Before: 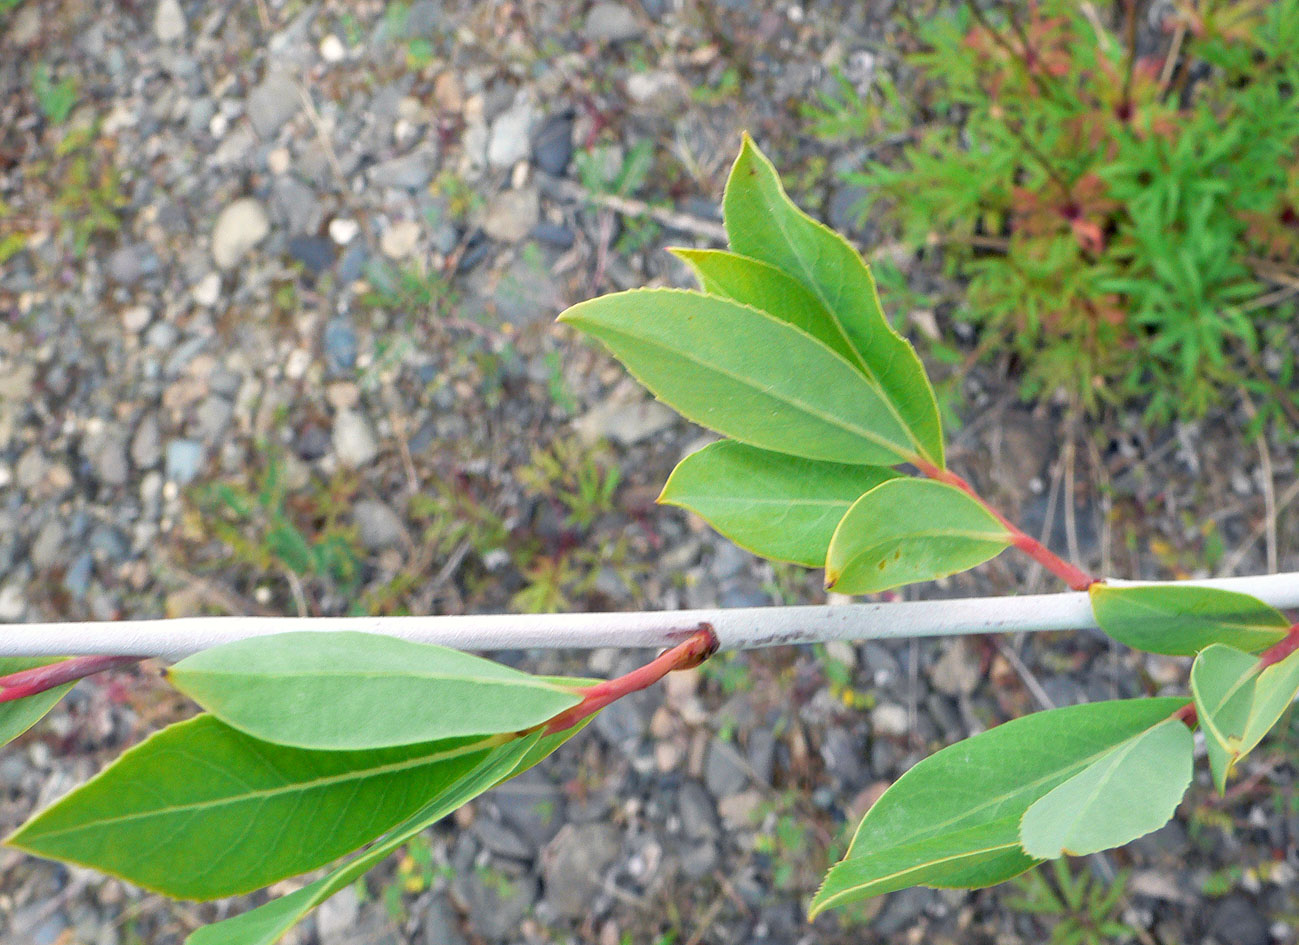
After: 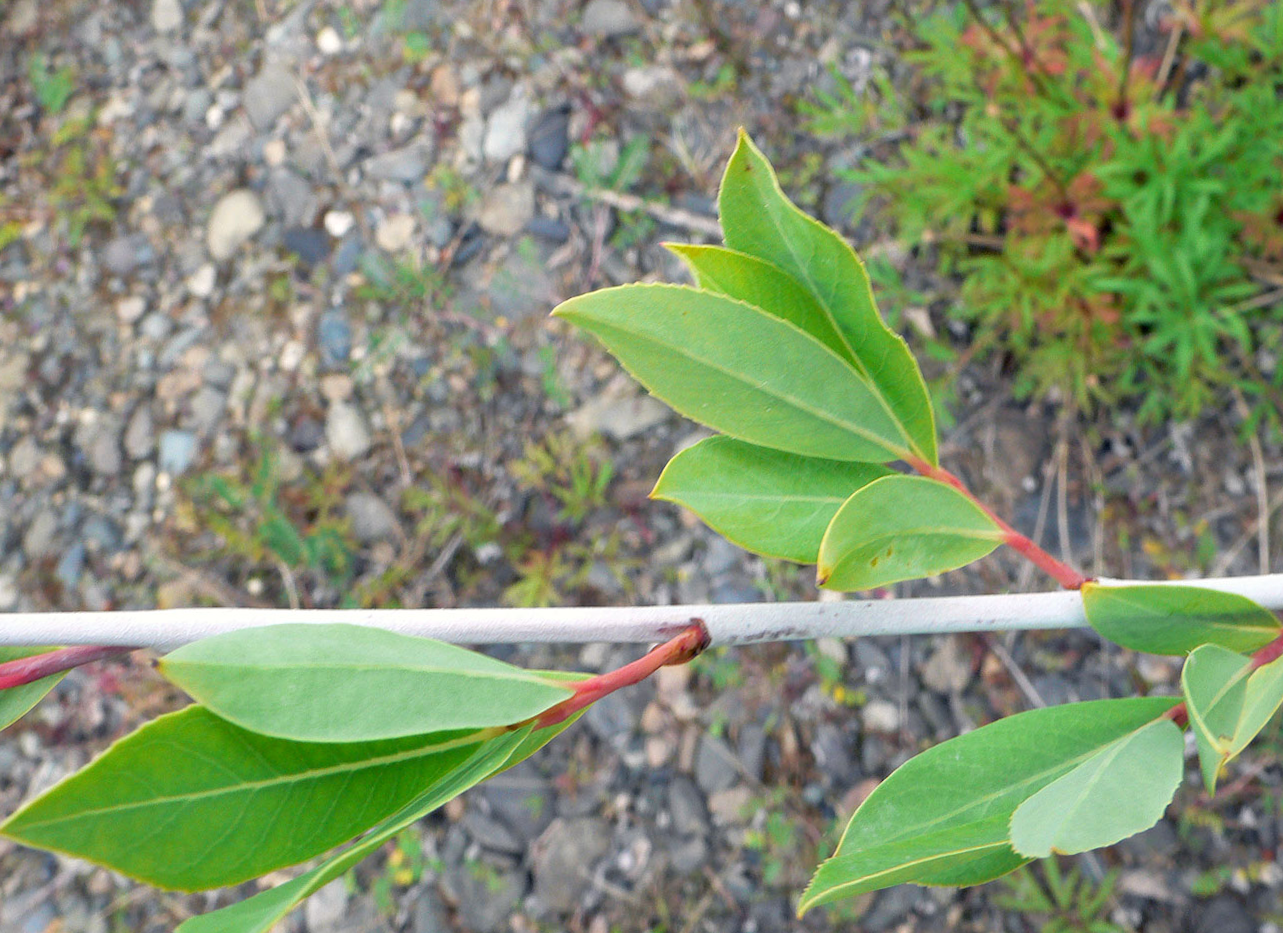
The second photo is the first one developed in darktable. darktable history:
crop and rotate: angle -0.513°
